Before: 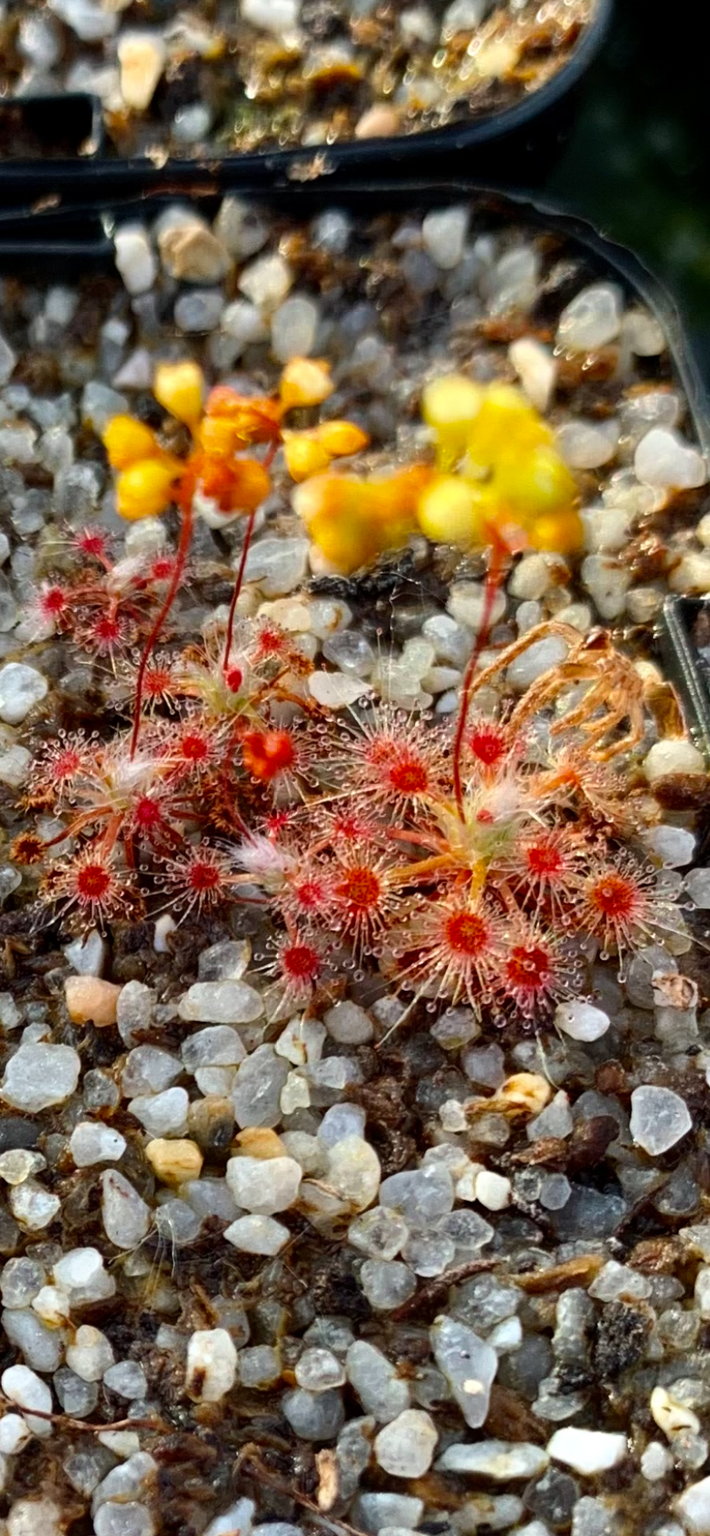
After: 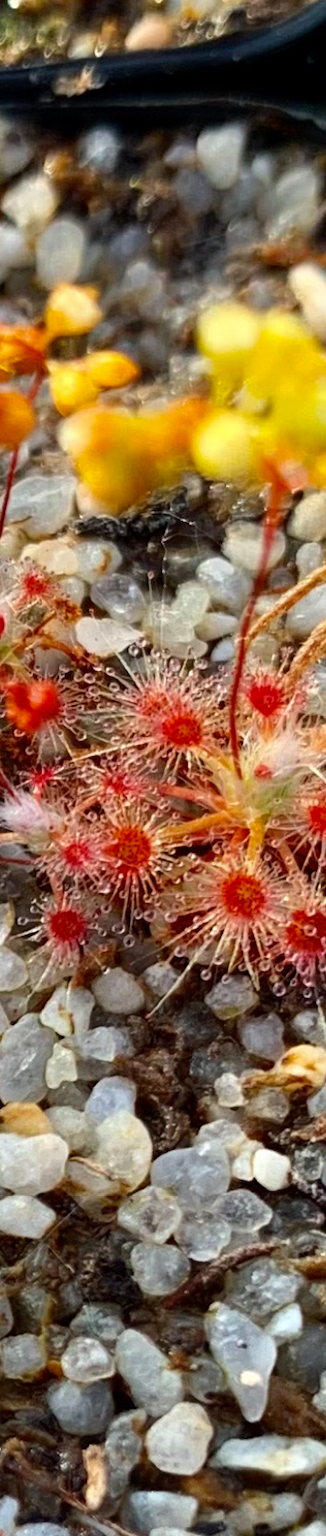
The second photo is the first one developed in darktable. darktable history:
crop: left 33.561%, top 5.961%, right 23.125%
